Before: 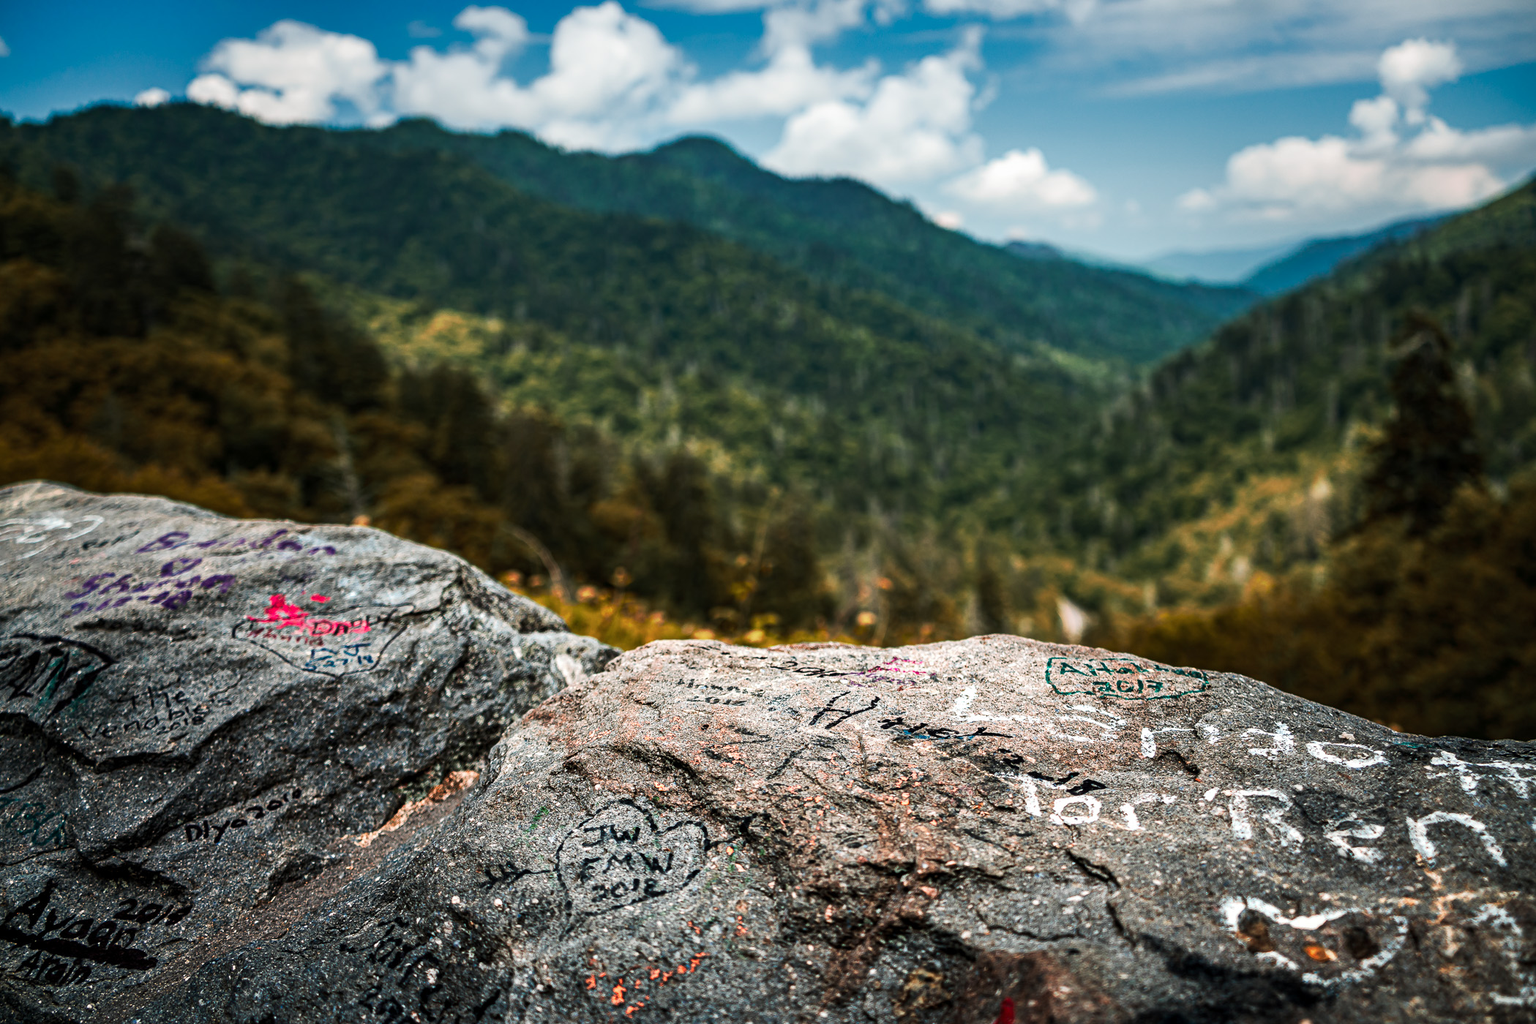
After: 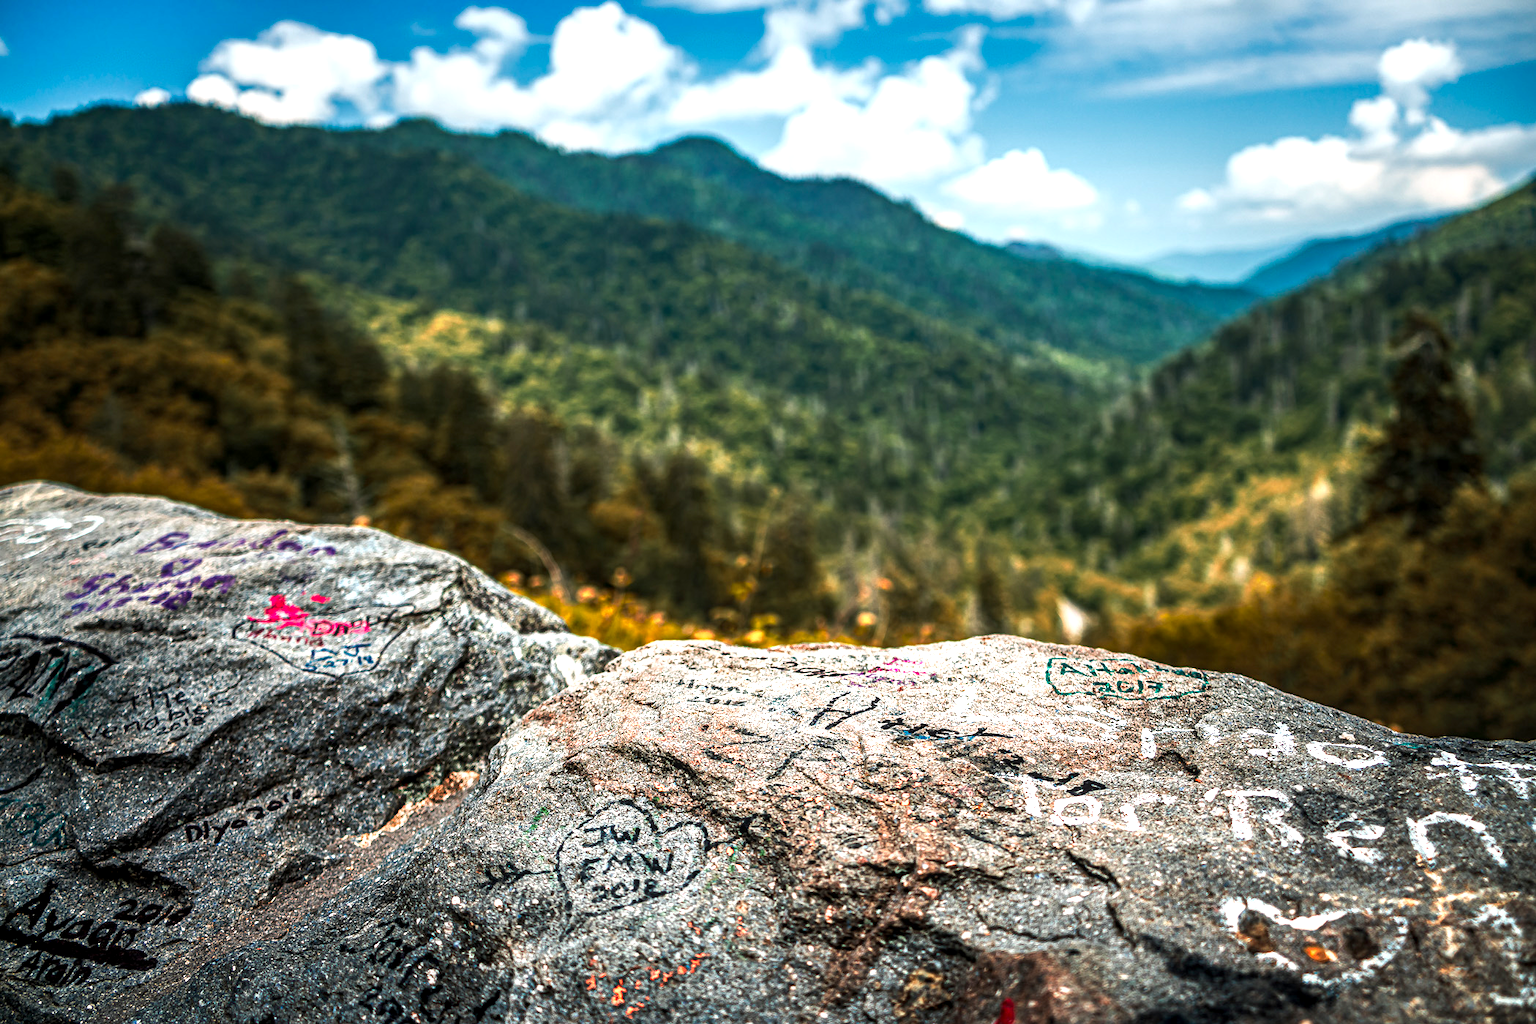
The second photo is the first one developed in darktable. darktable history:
color correction: highlights b* 0.013, saturation 1.09
contrast brightness saturation: contrast -0.014, brightness -0.011, saturation 0.029
local contrast: on, module defaults
exposure: compensate exposure bias true, compensate highlight preservation false
